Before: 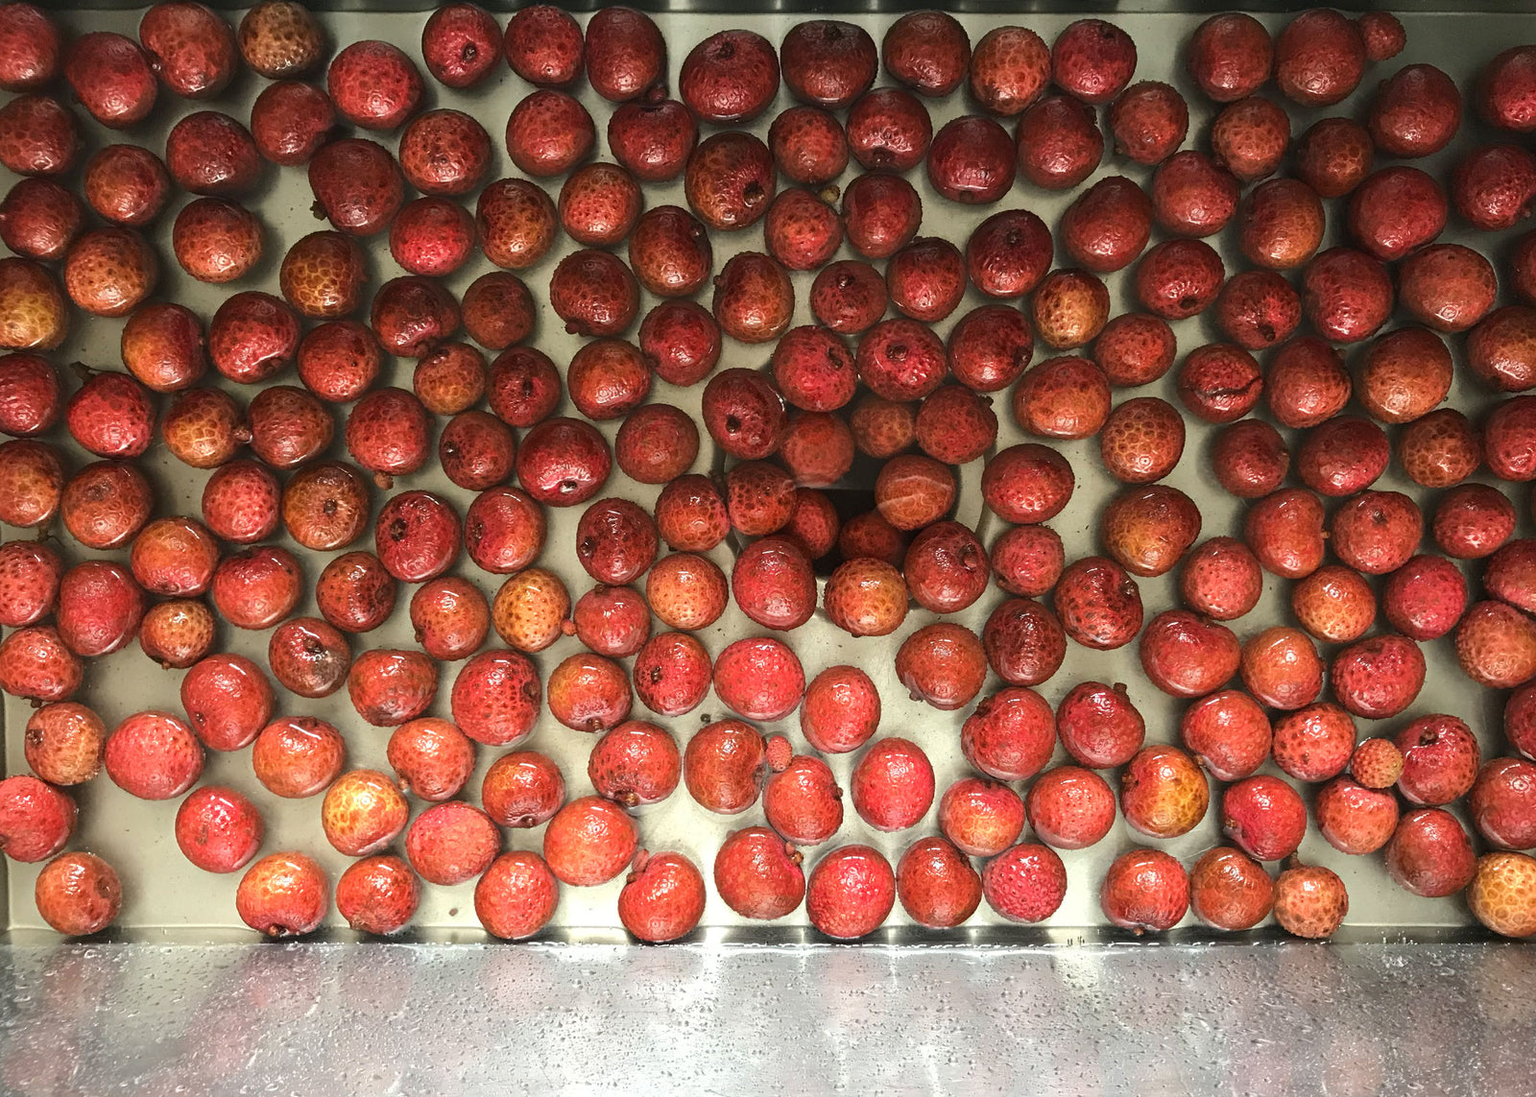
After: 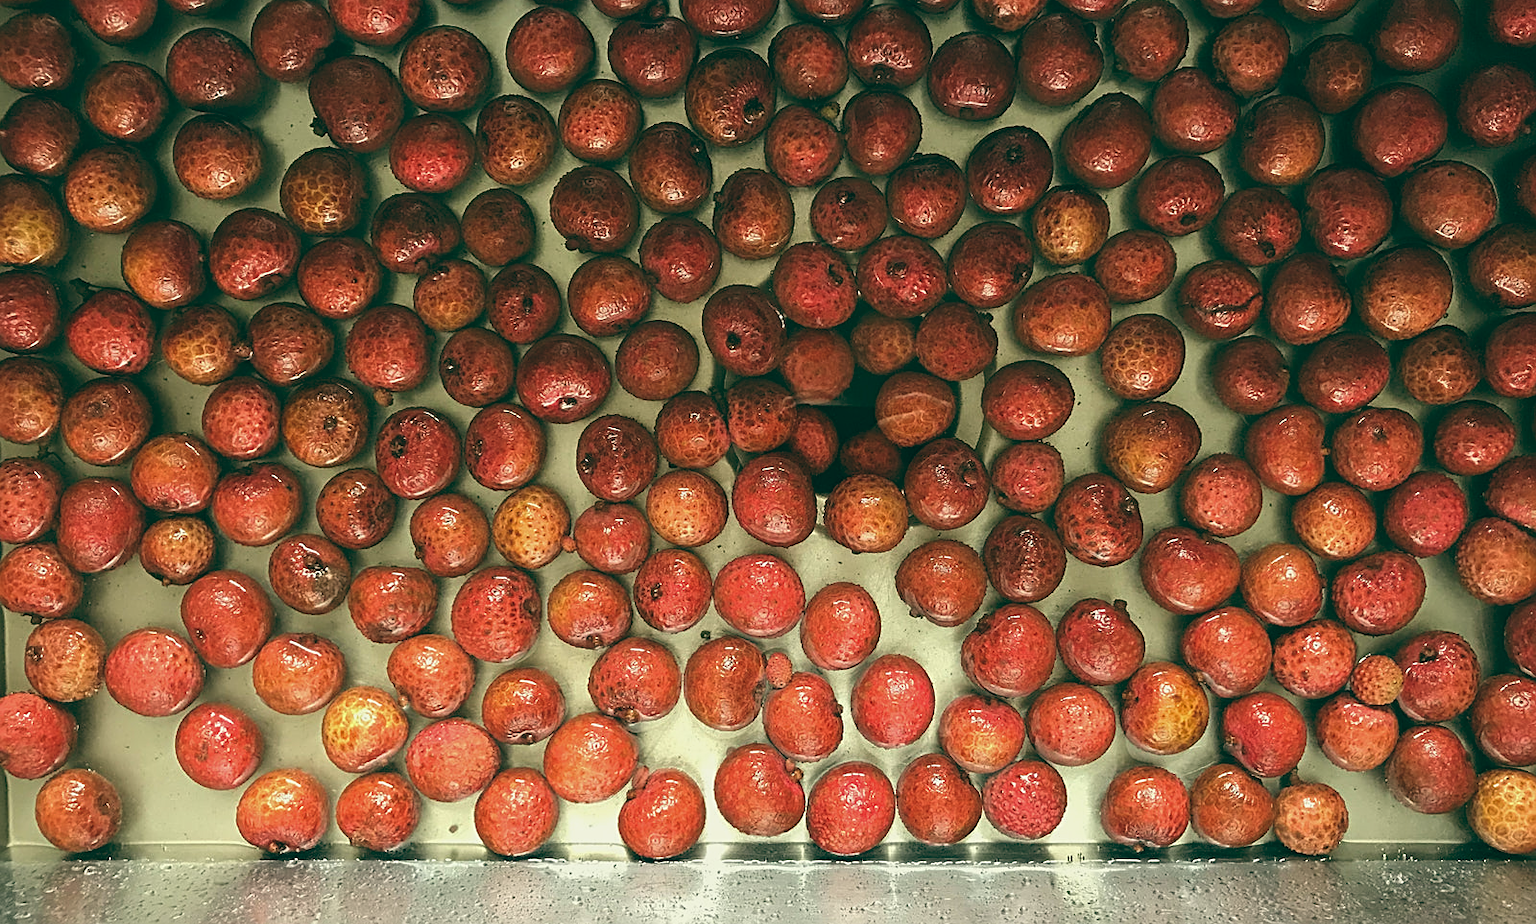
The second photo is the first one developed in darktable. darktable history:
color balance: lift [1.005, 0.99, 1.007, 1.01], gamma [1, 1.034, 1.032, 0.966], gain [0.873, 1.055, 1.067, 0.933]
crop: top 7.625%, bottom 8.027%
sharpen: on, module defaults
